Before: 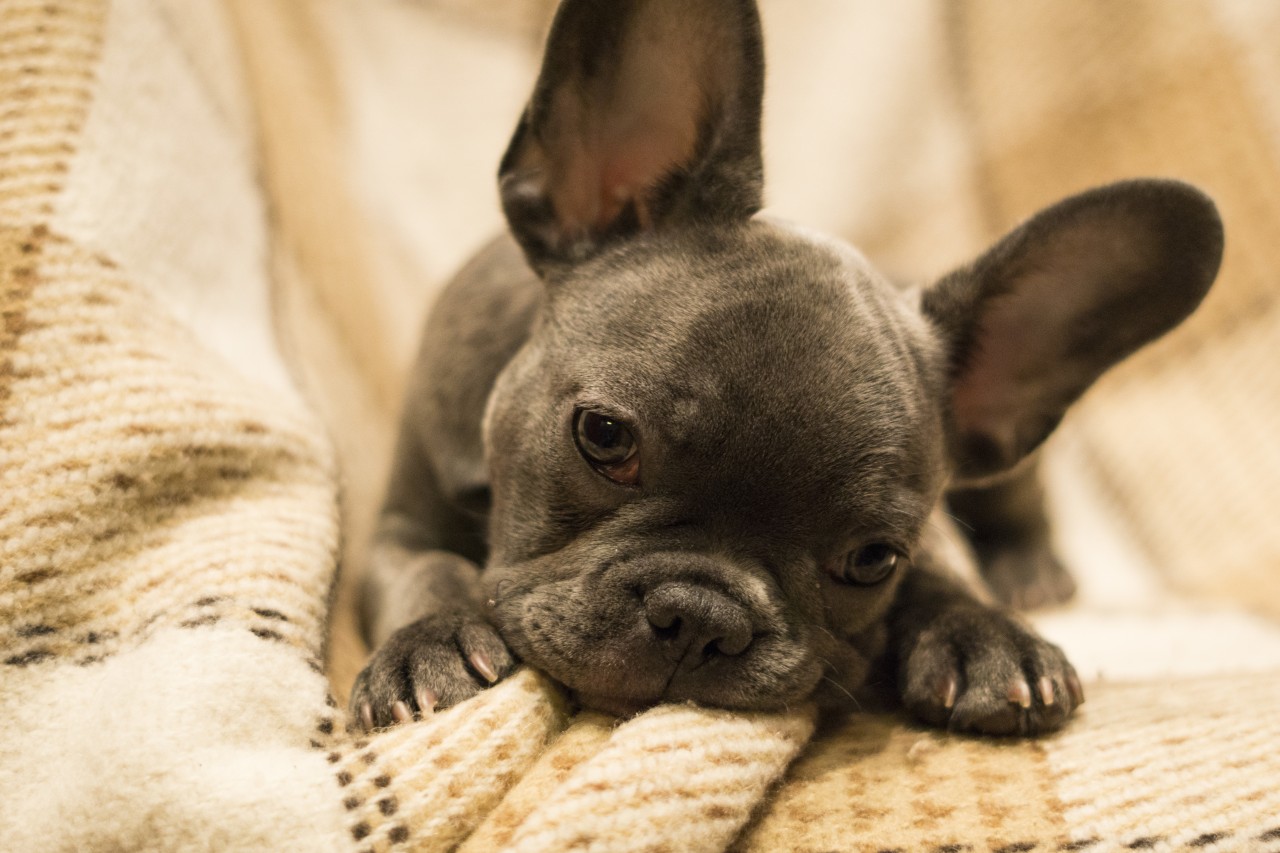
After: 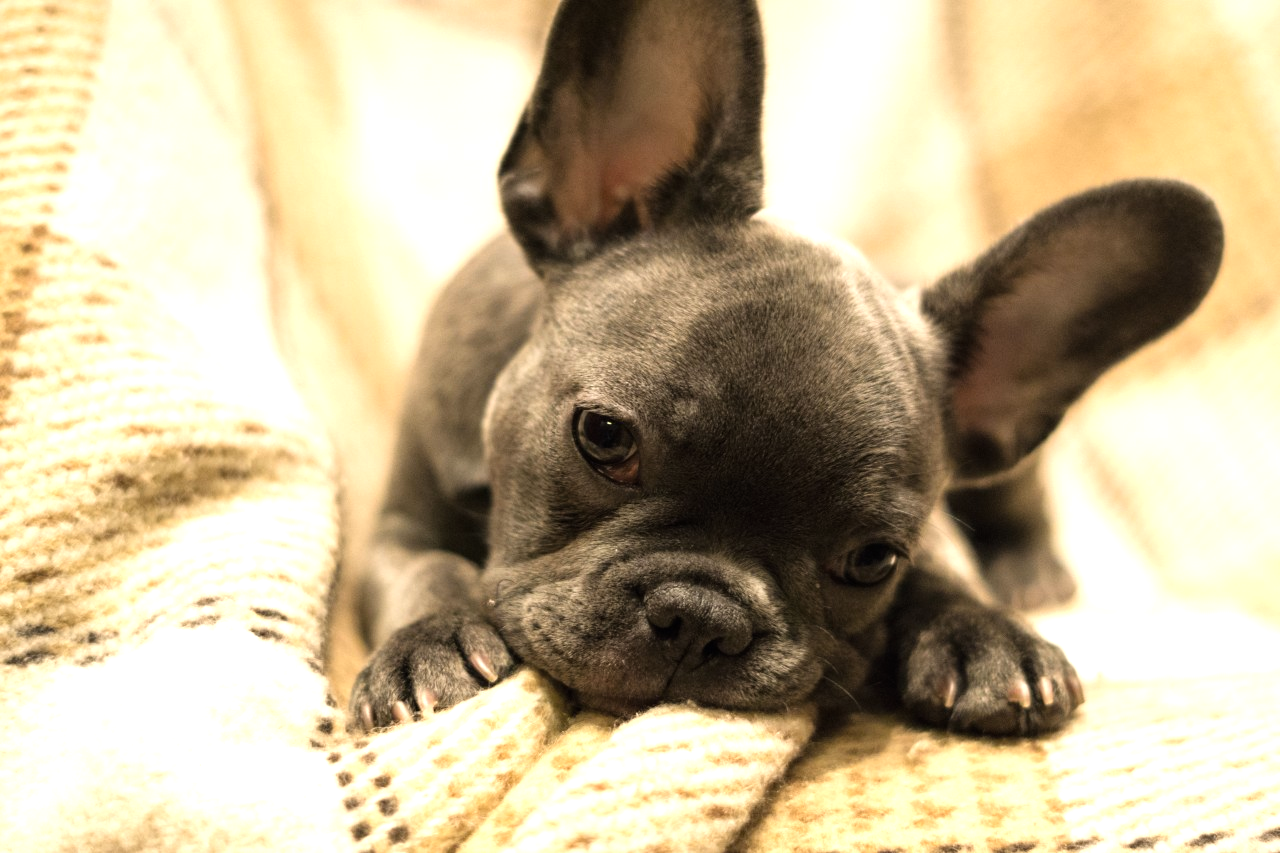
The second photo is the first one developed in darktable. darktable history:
tone equalizer: -8 EV -0.757 EV, -7 EV -0.721 EV, -6 EV -0.568 EV, -5 EV -0.396 EV, -3 EV 0.383 EV, -2 EV 0.6 EV, -1 EV 0.688 EV, +0 EV 0.755 EV
